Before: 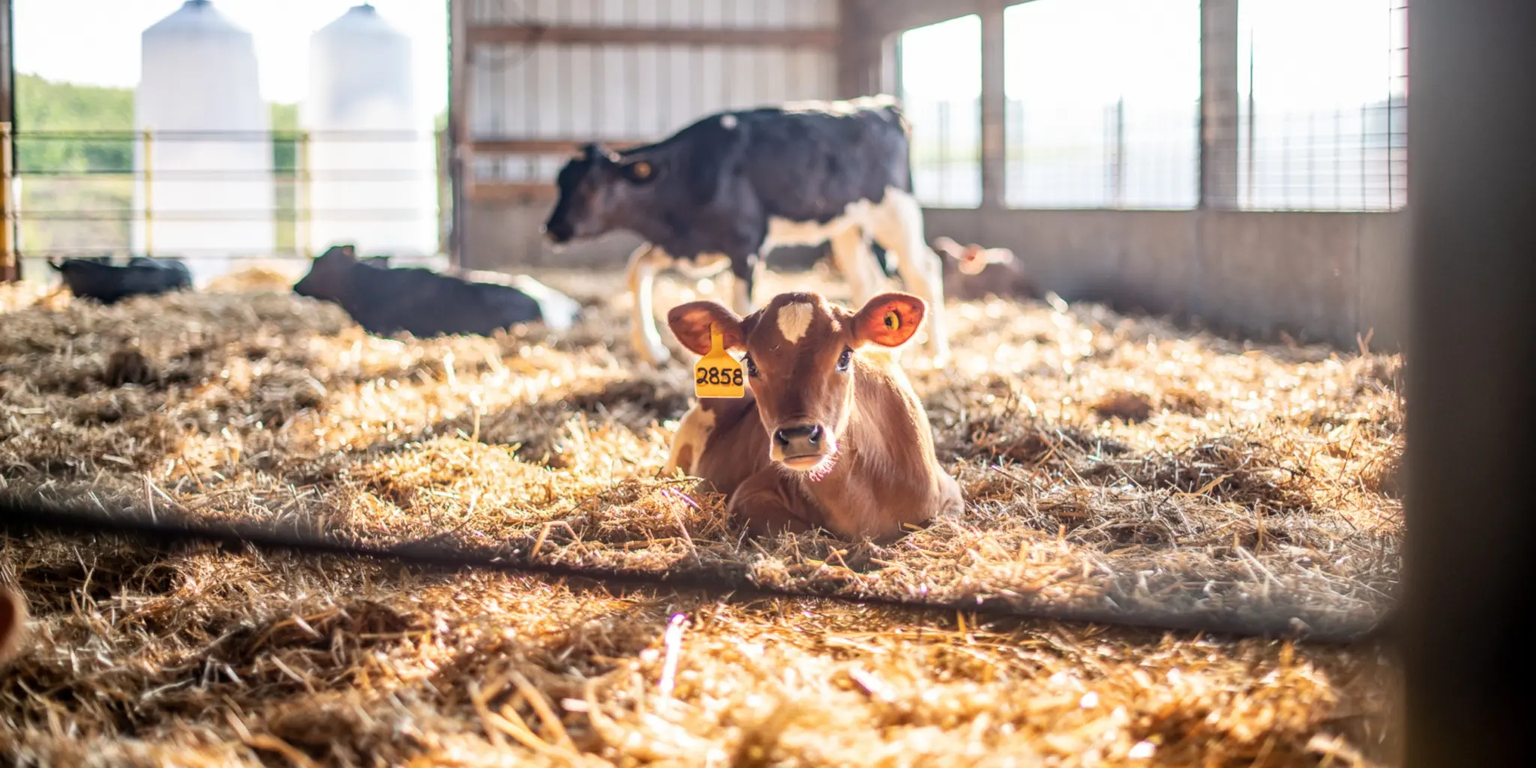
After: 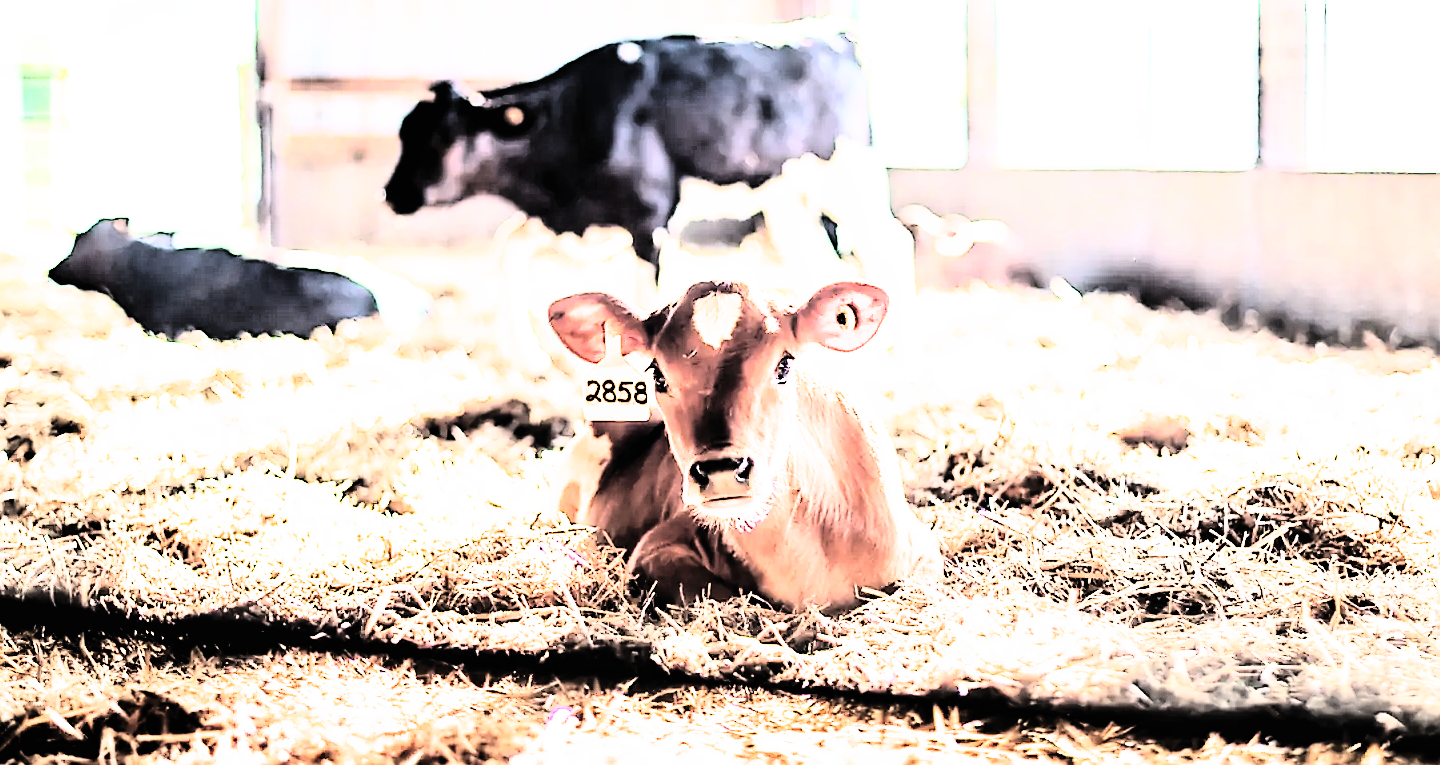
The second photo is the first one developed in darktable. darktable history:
color balance rgb: perceptual saturation grading › global saturation 19.901%, contrast 4.597%
tone curve: curves: ch0 [(0, 0) (0.003, 0.005) (0.011, 0.008) (0.025, 0.013) (0.044, 0.017) (0.069, 0.022) (0.1, 0.029) (0.136, 0.038) (0.177, 0.053) (0.224, 0.081) (0.277, 0.128) (0.335, 0.214) (0.399, 0.343) (0.468, 0.478) (0.543, 0.641) (0.623, 0.798) (0.709, 0.911) (0.801, 0.971) (0.898, 0.99) (1, 1)], color space Lab, independent channels, preserve colors none
crop and rotate: left 16.791%, top 10.831%, right 12.882%, bottom 14.395%
exposure: black level correction -0.063, exposure -0.049 EV, compensate exposure bias true, compensate highlight preservation false
contrast brightness saturation: contrast 0.196, brightness 0.195, saturation 0.792
sharpen: radius 1.41, amount 1.244, threshold 0.768
filmic rgb: black relative exposure -1.05 EV, white relative exposure 2.1 EV, hardness 1.54, contrast 2.24, add noise in highlights 0, preserve chrominance max RGB, color science v3 (2019), use custom middle-gray values true, contrast in highlights soft
